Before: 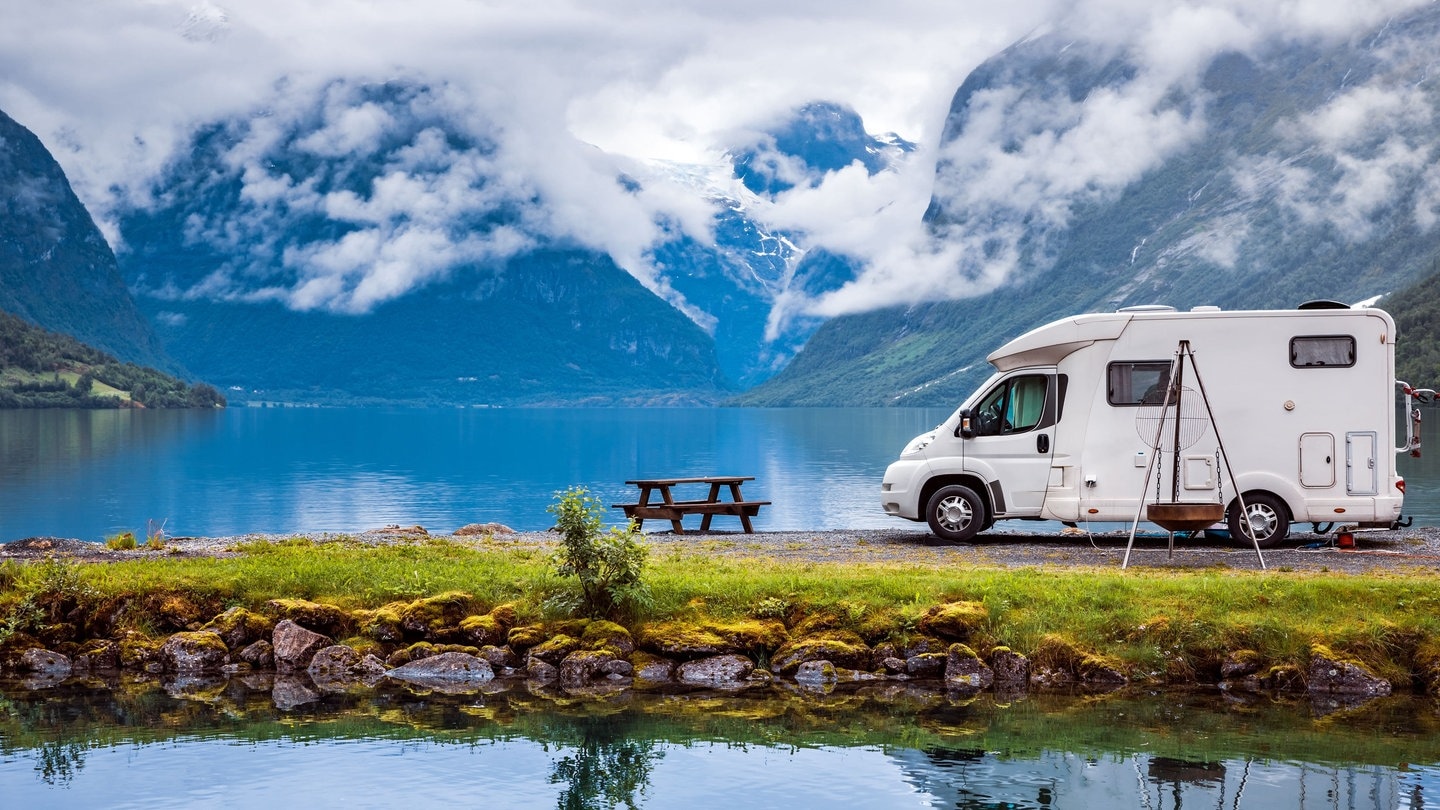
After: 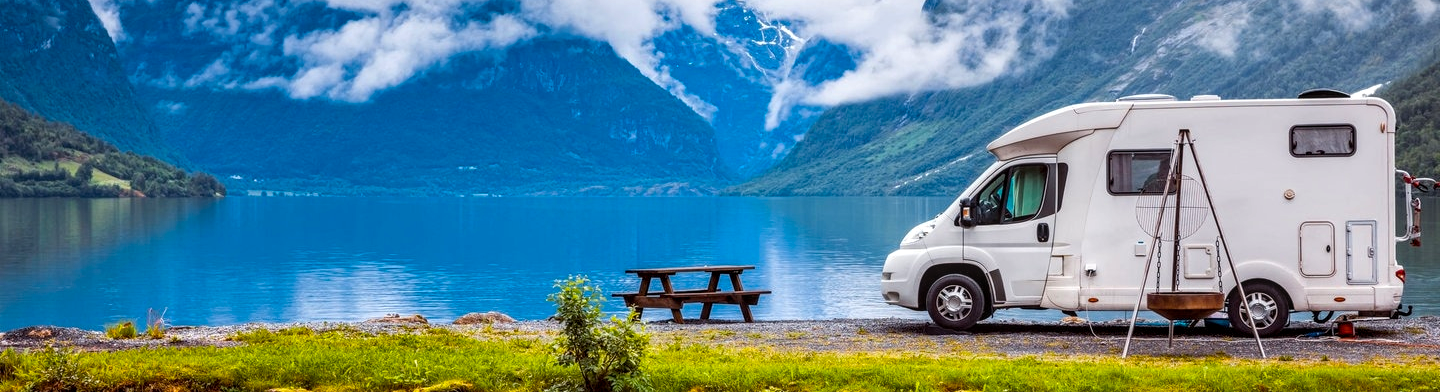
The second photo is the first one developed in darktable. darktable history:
local contrast: on, module defaults
color balance rgb: perceptual saturation grading › global saturation 30%
crop and rotate: top 26.056%, bottom 25.543%
